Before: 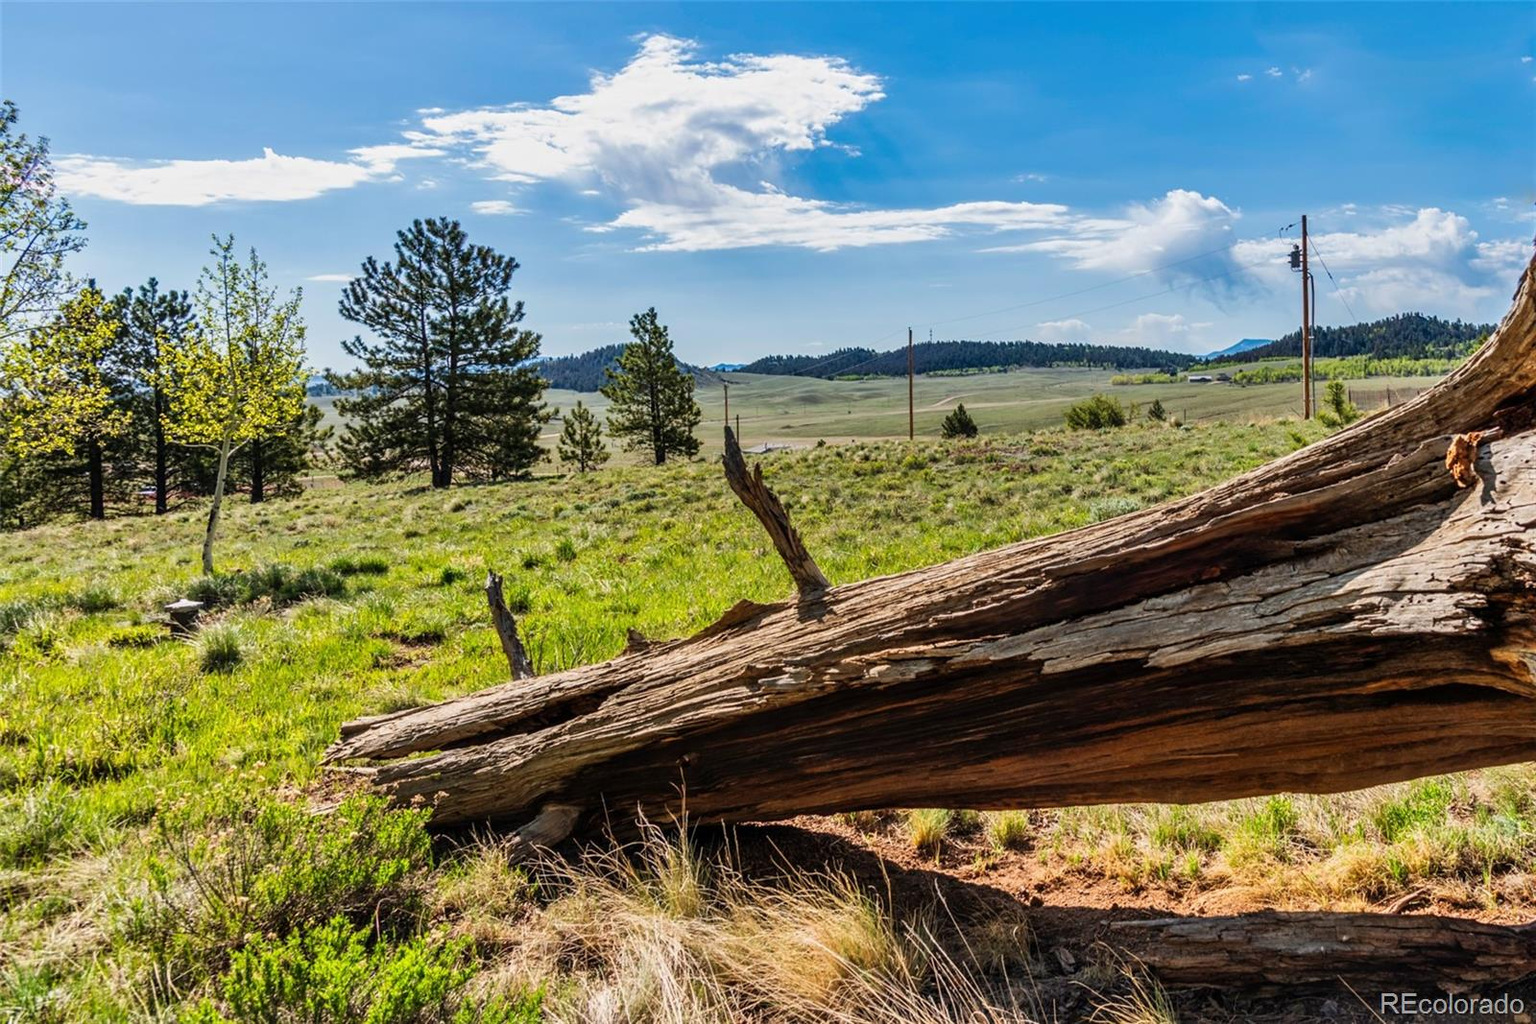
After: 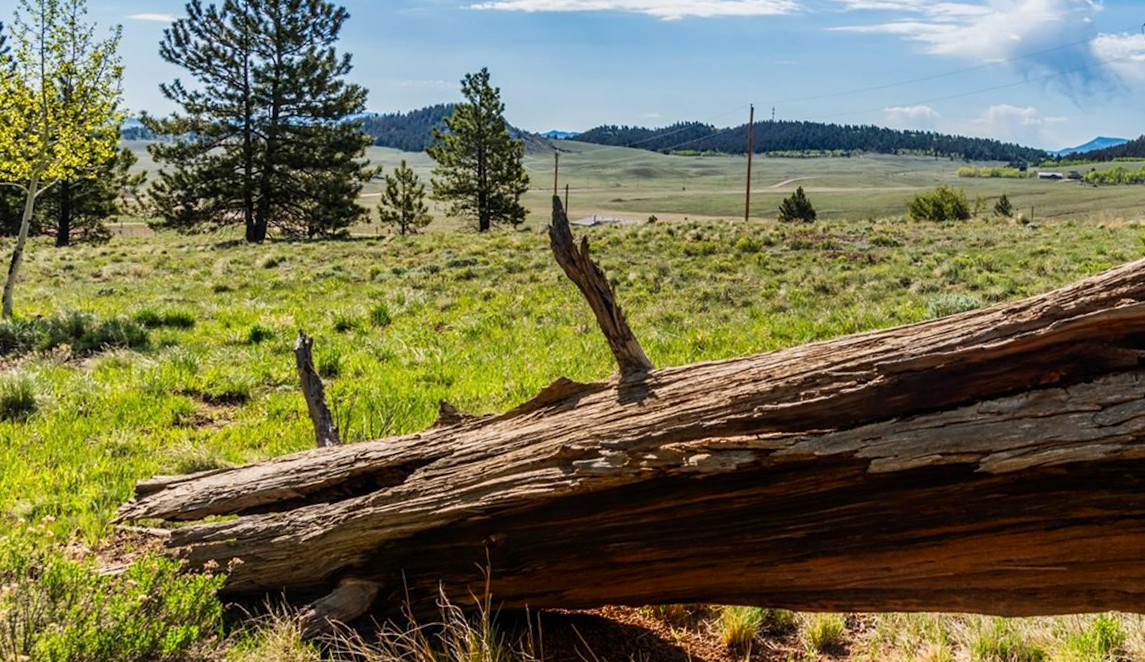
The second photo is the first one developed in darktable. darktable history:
shadows and highlights: shadows -70, highlights 35, soften with gaussian
crop and rotate: angle -3.37°, left 9.79%, top 20.73%, right 12.42%, bottom 11.82%
